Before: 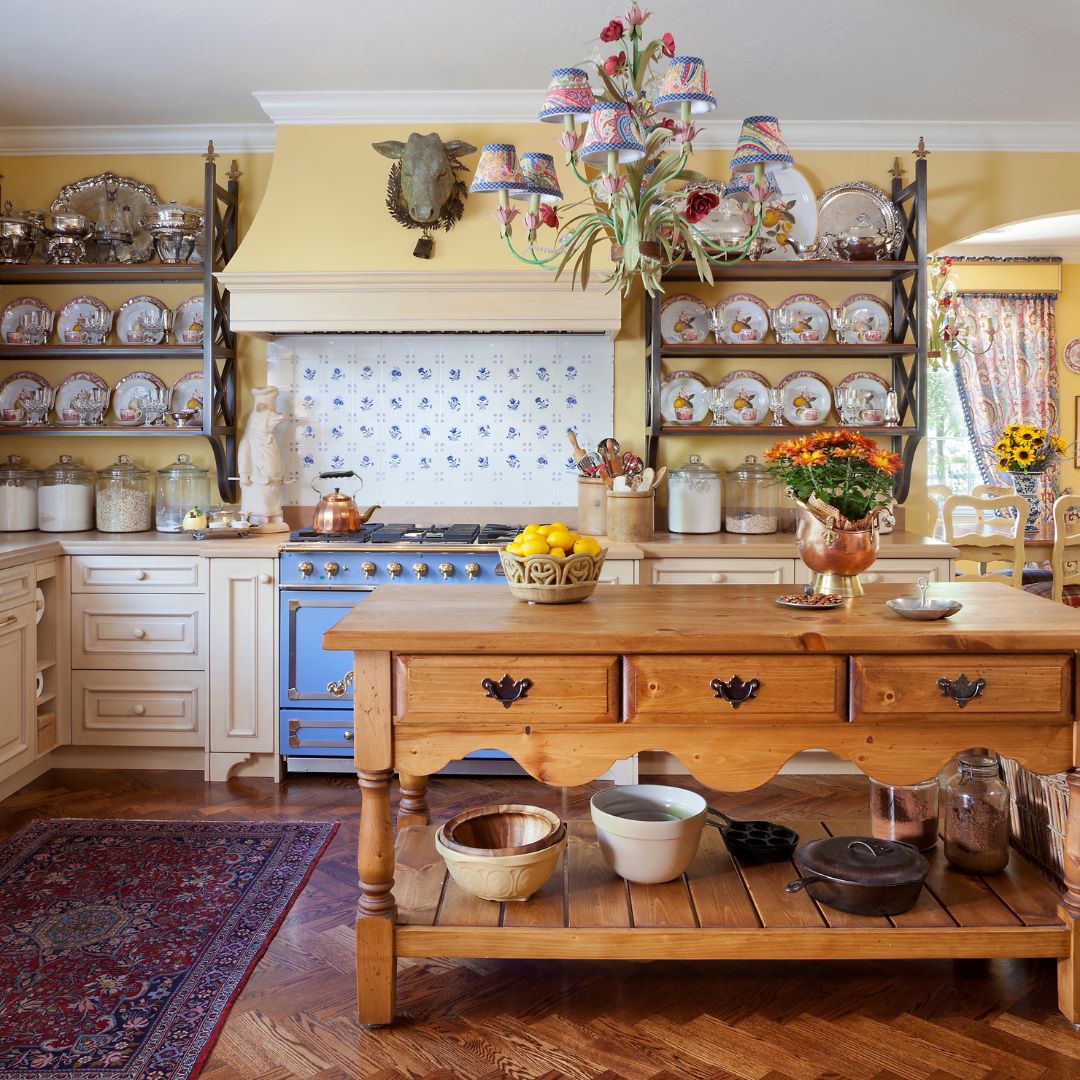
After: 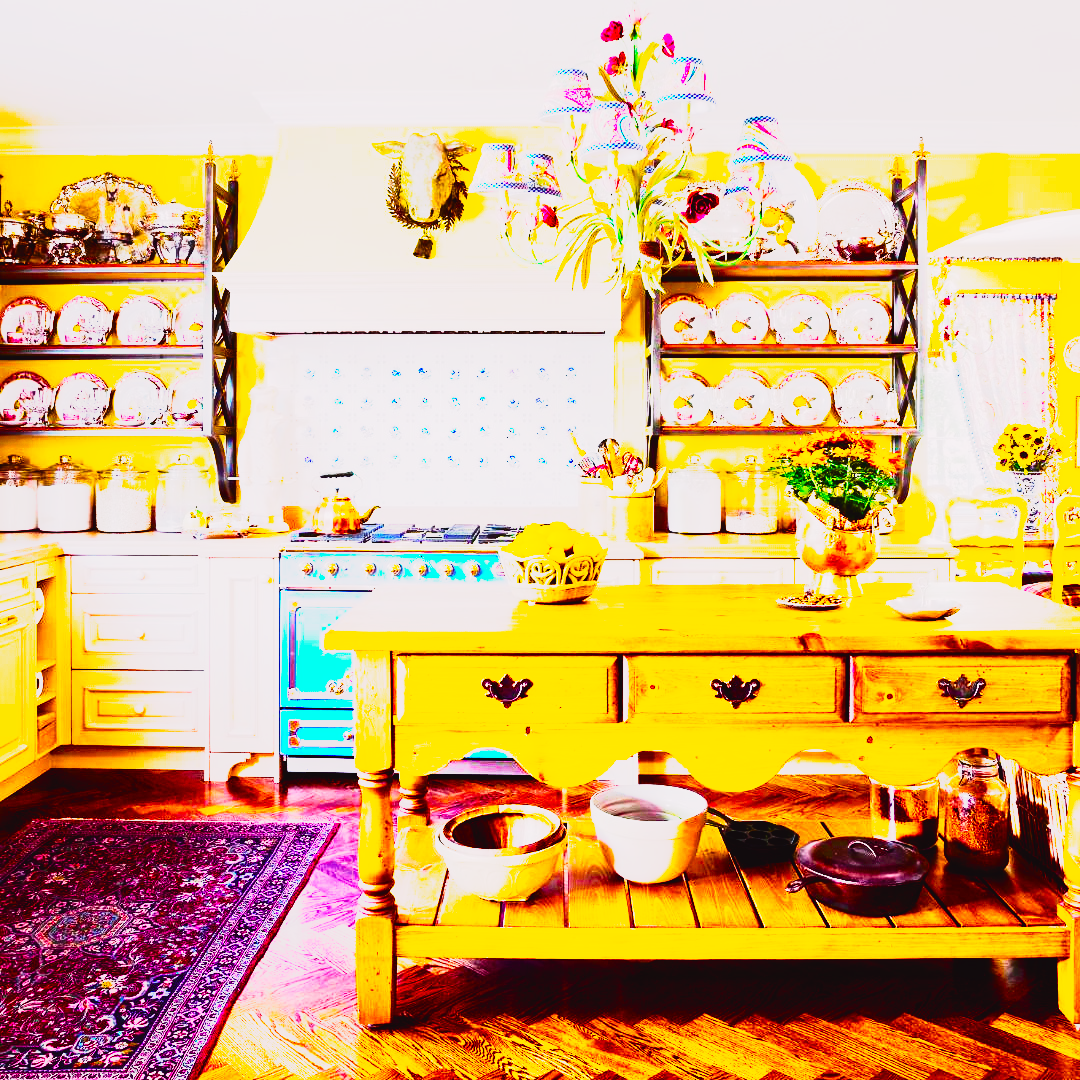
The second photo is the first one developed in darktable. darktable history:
tone equalizer: -8 EV -0.417 EV, -7 EV -0.389 EV, -6 EV -0.333 EV, -5 EV -0.222 EV, -3 EV 0.222 EV, -2 EV 0.333 EV, -1 EV 0.389 EV, +0 EV 0.417 EV, edges refinement/feathering 500, mask exposure compensation -1.57 EV, preserve details no
exposure: compensate highlight preservation false
base curve: curves: ch0 [(0, 0) (0.007, 0.004) (0.027, 0.03) (0.046, 0.07) (0.207, 0.54) (0.442, 0.872) (0.673, 0.972) (1, 1)], preserve colors none
color balance rgb: linear chroma grading › global chroma 20%, perceptual saturation grading › global saturation 65%, perceptual saturation grading › highlights 60%, perceptual saturation grading › mid-tones 50%, perceptual saturation grading › shadows 50%, perceptual brilliance grading › global brilliance 30%, perceptual brilliance grading › highlights 50%, perceptual brilliance grading › mid-tones 50%, perceptual brilliance grading › shadows -22%, global vibrance 20%
tone curve: curves: ch0 [(0, 0.032) (0.094, 0.08) (0.265, 0.208) (0.41, 0.417) (0.498, 0.496) (0.638, 0.673) (0.819, 0.841) (0.96, 0.899)]; ch1 [(0, 0) (0.161, 0.092) (0.37, 0.302) (0.417, 0.434) (0.495, 0.504) (0.576, 0.589) (0.725, 0.765) (1, 1)]; ch2 [(0, 0) (0.352, 0.403) (0.45, 0.469) (0.521, 0.515) (0.59, 0.579) (1, 1)], color space Lab, independent channels, preserve colors none
white balance: red 0.976, blue 1.04
